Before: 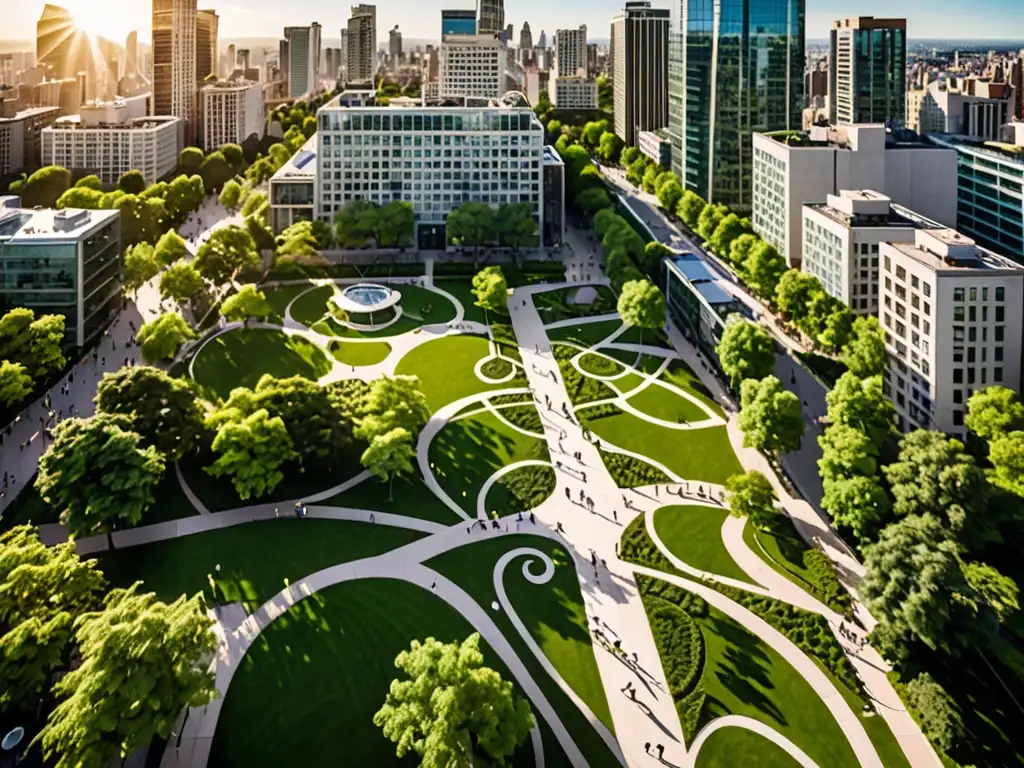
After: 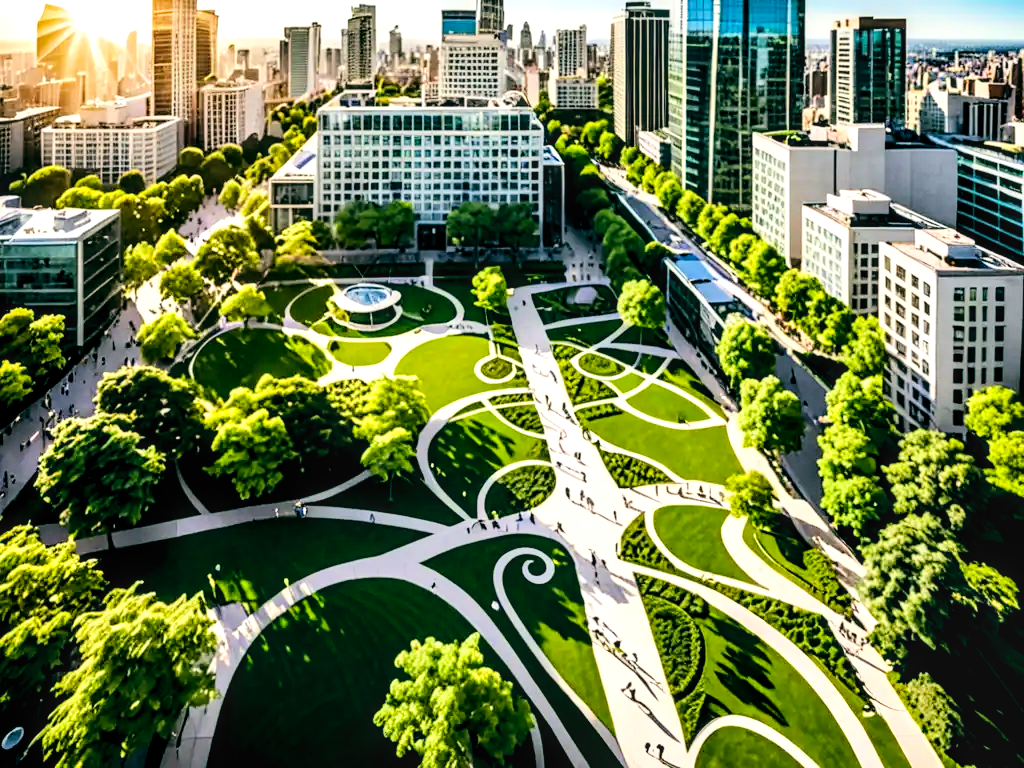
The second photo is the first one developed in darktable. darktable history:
local contrast: detail 130%
tone curve: curves: ch0 [(0, 0) (0.135, 0.09) (0.326, 0.386) (0.489, 0.573) (0.663, 0.749) (0.854, 0.897) (1, 0.974)]; ch1 [(0, 0) (0.366, 0.367) (0.475, 0.453) (0.494, 0.493) (0.504, 0.497) (0.544, 0.569) (0.562, 0.605) (0.622, 0.694) (1, 1)]; ch2 [(0, 0) (0.333, 0.346) (0.375, 0.375) (0.424, 0.43) (0.476, 0.492) (0.502, 0.503) (0.533, 0.534) (0.572, 0.603) (0.605, 0.656) (0.641, 0.709) (1, 1)], preserve colors basic power
tone equalizer: -8 EV -0.772 EV, -7 EV -0.737 EV, -6 EV -0.592 EV, -5 EV -0.396 EV, -3 EV 0.391 EV, -2 EV 0.6 EV, -1 EV 0.698 EV, +0 EV 0.755 EV, edges refinement/feathering 500, mask exposure compensation -1.57 EV, preserve details guided filter
color balance rgb: global offset › luminance -0.323%, global offset › chroma 0.115%, global offset › hue 167.38°, linear chroma grading › global chroma 9.666%, perceptual saturation grading › global saturation 0.006%, perceptual brilliance grading › mid-tones 10.628%, perceptual brilliance grading › shadows 15.56%
